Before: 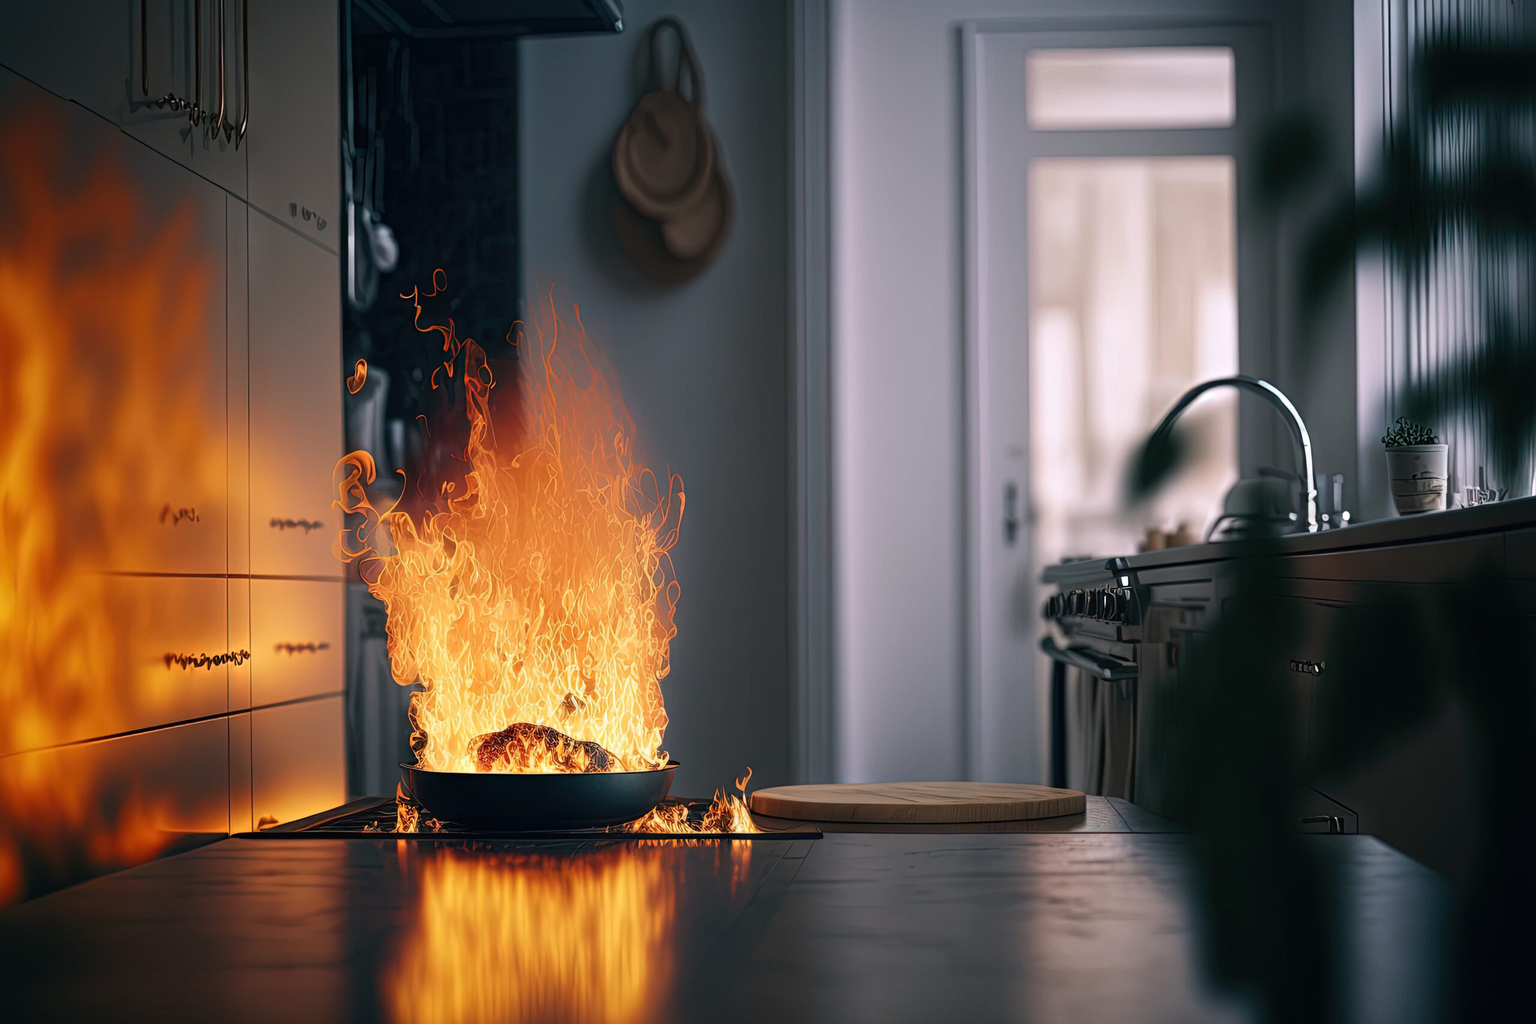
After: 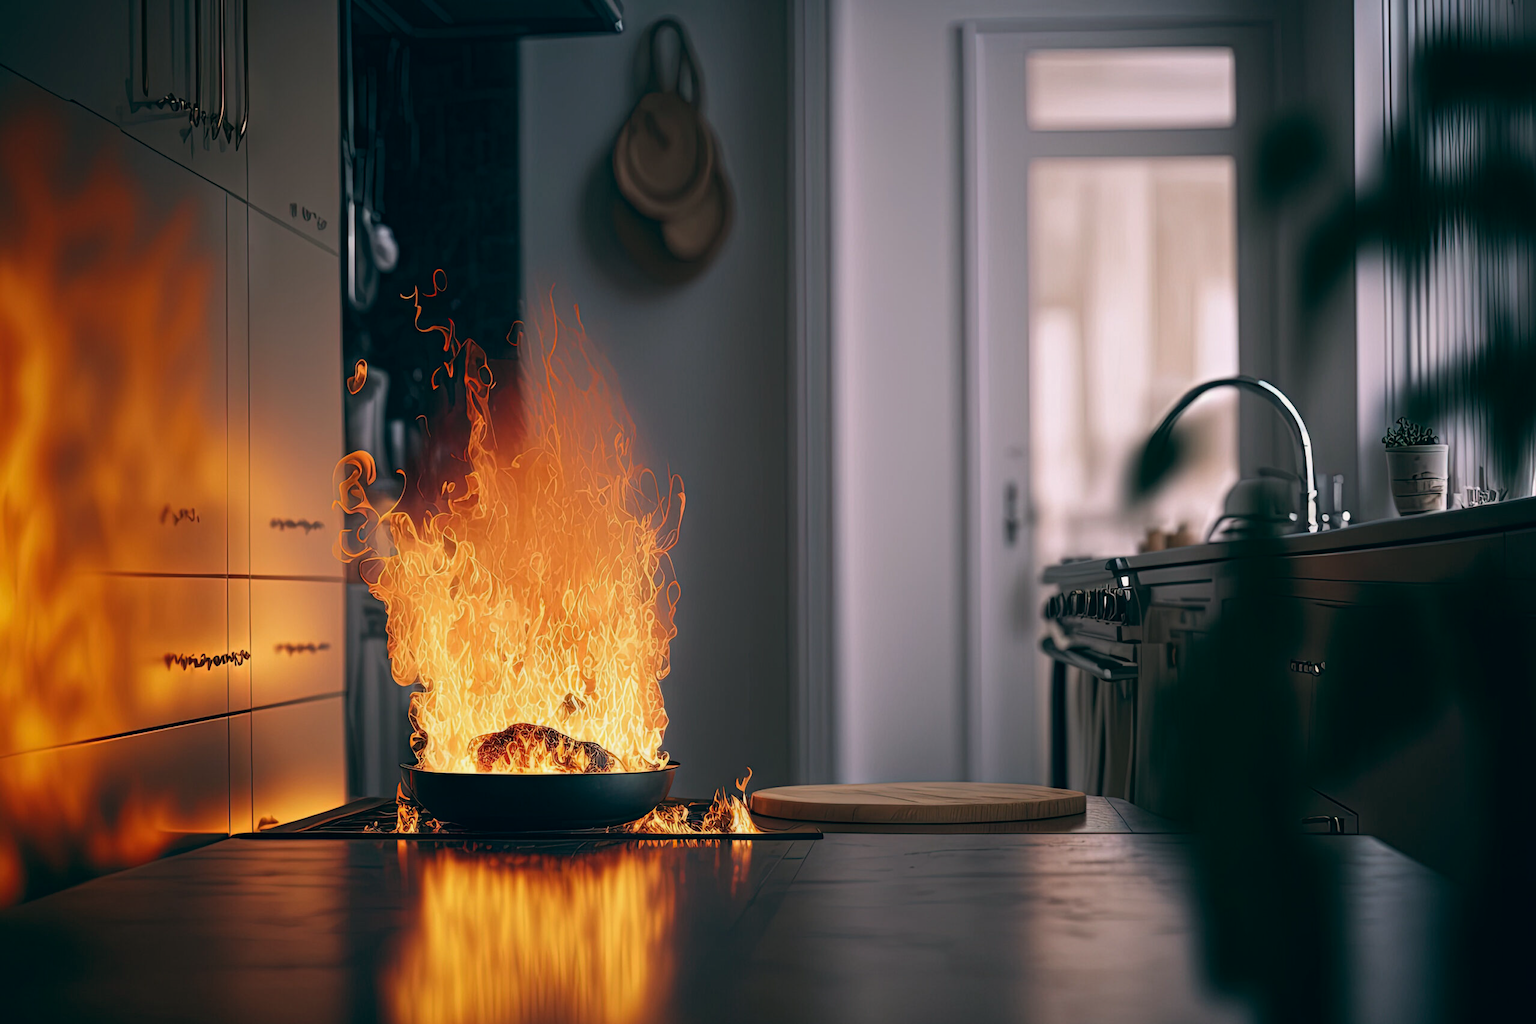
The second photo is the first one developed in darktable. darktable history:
color balance: lift [1, 0.998, 1.001, 1.002], gamma [1, 1.02, 1, 0.98], gain [1, 1.02, 1.003, 0.98]
exposure: exposure -0.151 EV, compensate highlight preservation false
